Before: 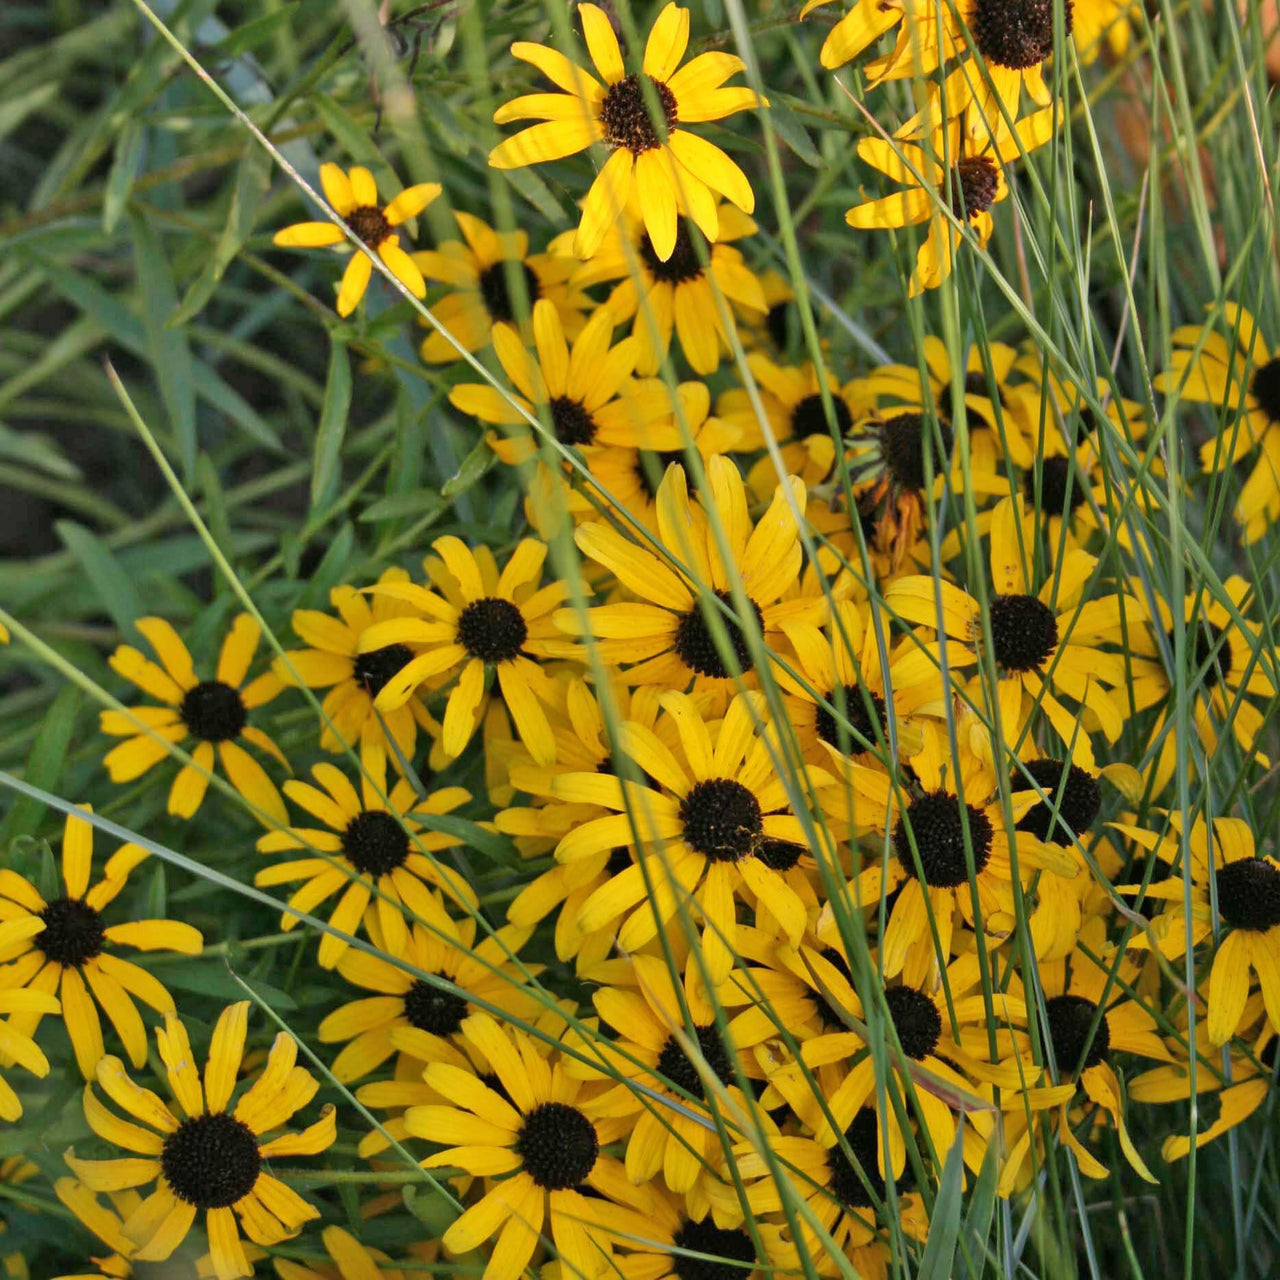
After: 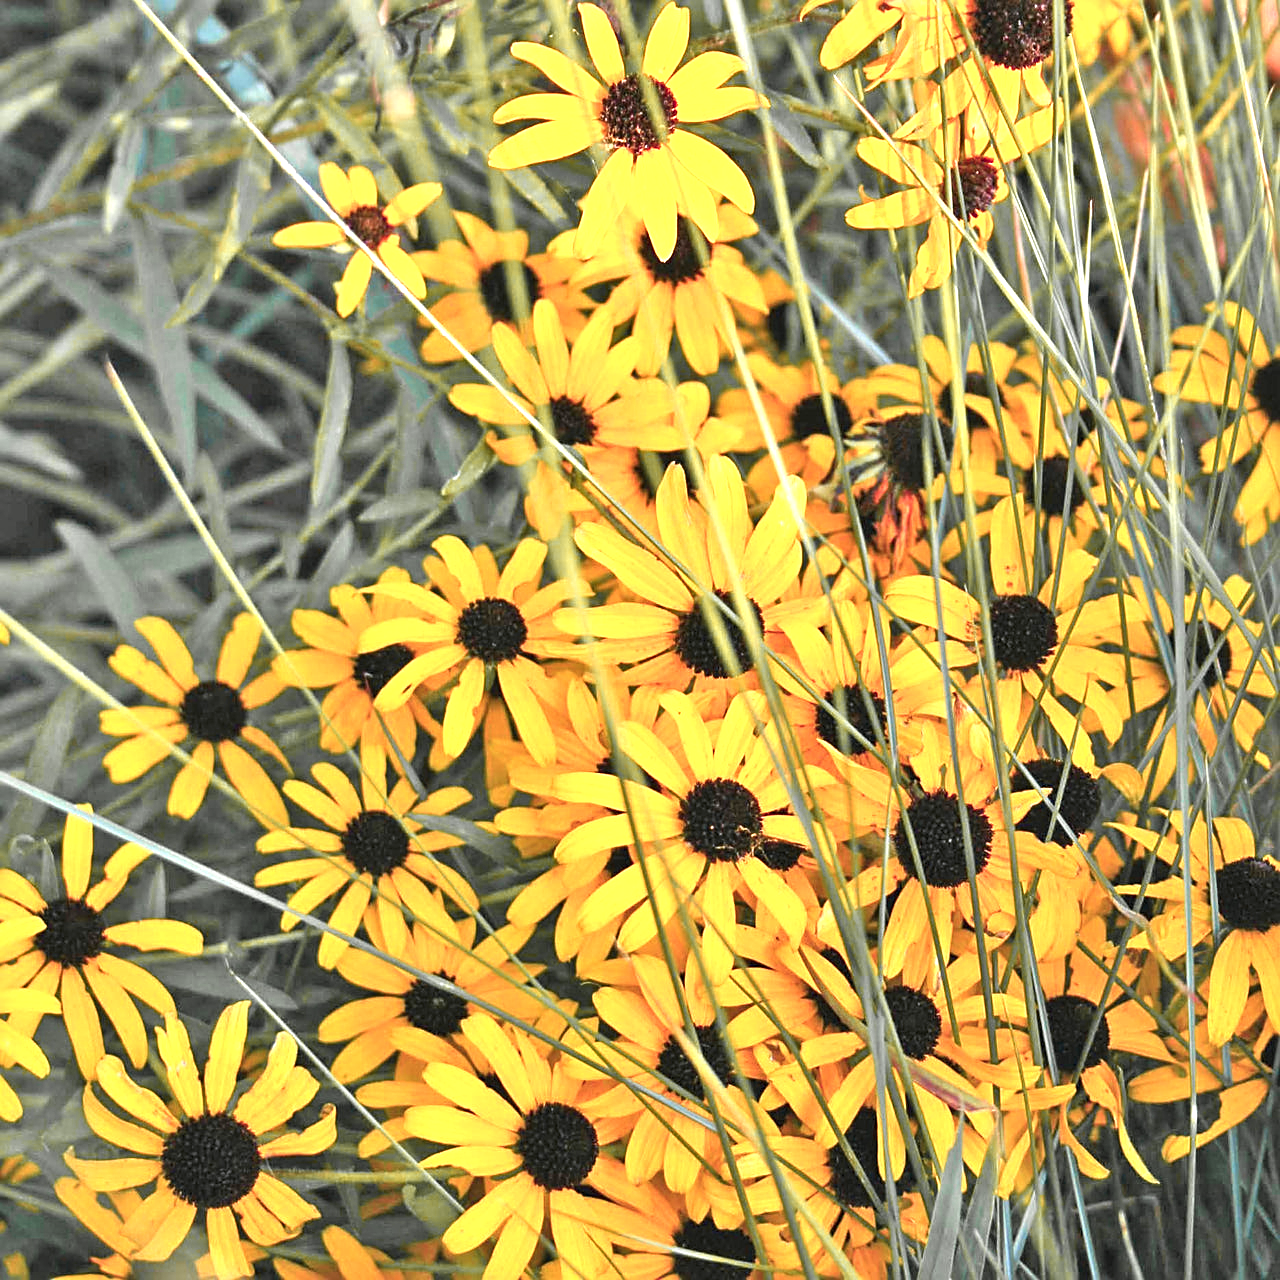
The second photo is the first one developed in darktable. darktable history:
base curve: curves: ch0 [(0, 0) (0.297, 0.298) (1, 1)], preserve colors none
sharpen: on, module defaults
shadows and highlights: shadows 75, highlights -25, soften with gaussian
exposure: black level correction -0.002, exposure 1.35 EV, compensate highlight preservation false
color correction: highlights a* -0.137, highlights b* -5.91, shadows a* -0.137, shadows b* -0.137
color zones: curves: ch1 [(0.29, 0.492) (0.373, 0.185) (0.509, 0.481)]; ch2 [(0.25, 0.462) (0.749, 0.457)], mix 40.67%
